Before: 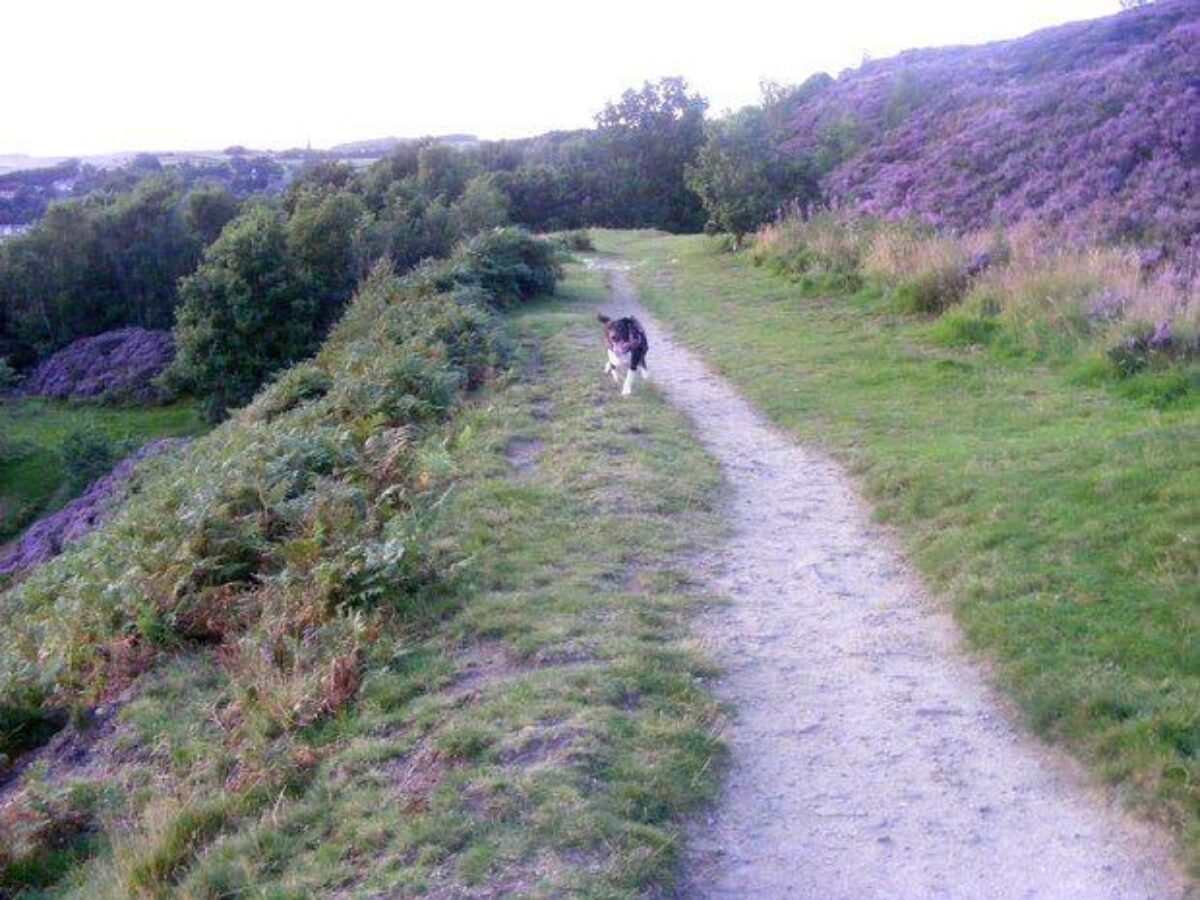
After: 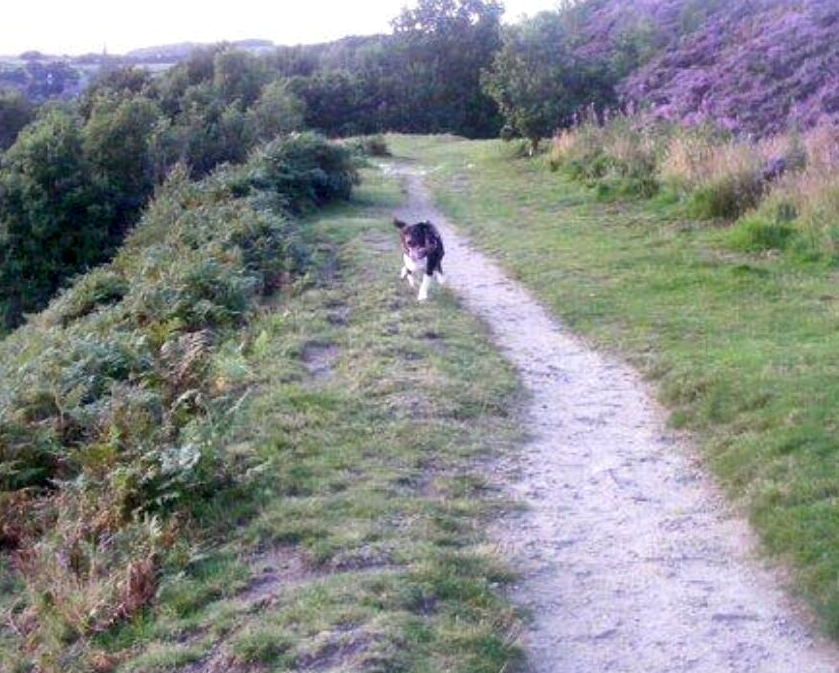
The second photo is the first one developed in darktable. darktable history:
crop and rotate: left 17.046%, top 10.659%, right 12.989%, bottom 14.553%
local contrast: mode bilateral grid, contrast 20, coarseness 100, detail 150%, midtone range 0.2
